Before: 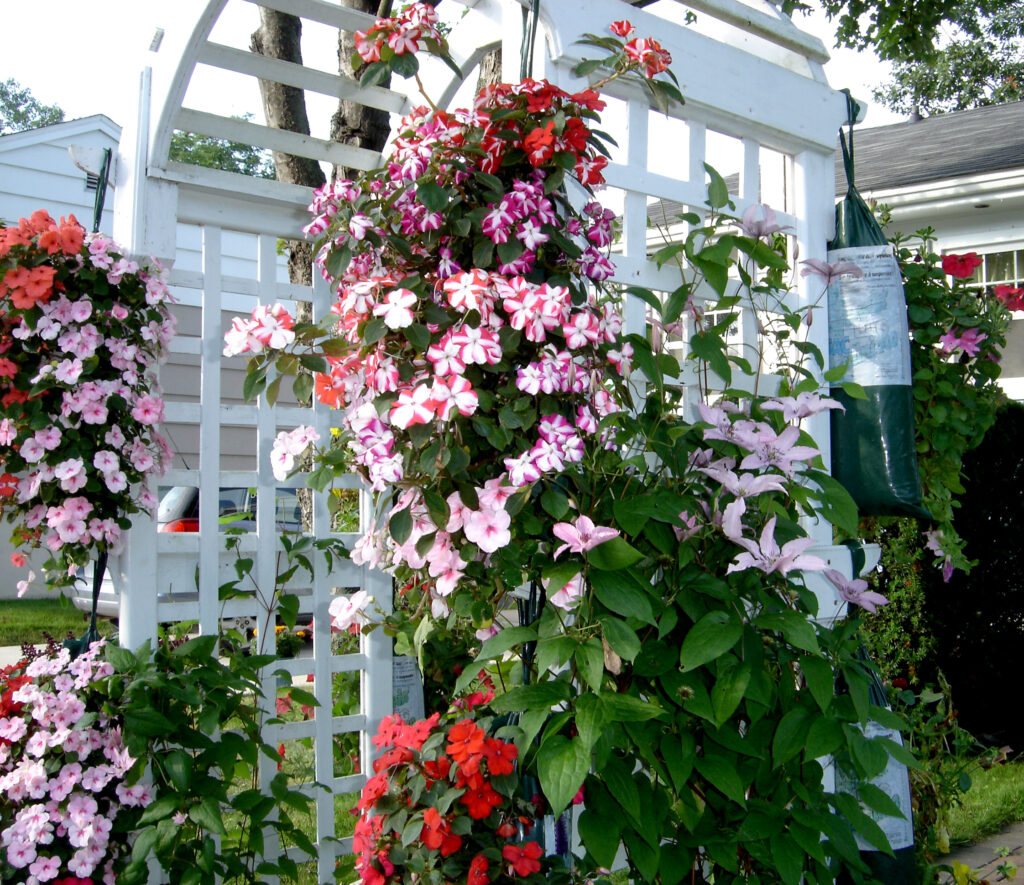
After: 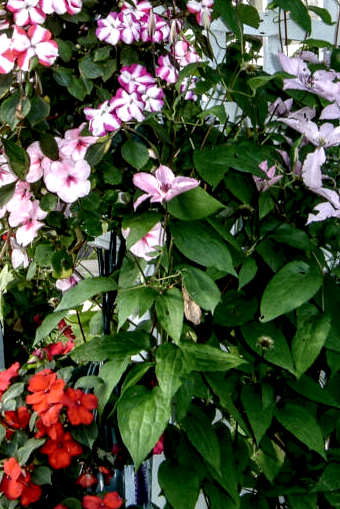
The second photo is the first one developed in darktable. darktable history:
local contrast: highlights 18%, detail 188%
crop: left 41.084%, top 39.641%, right 25.667%, bottom 2.84%
